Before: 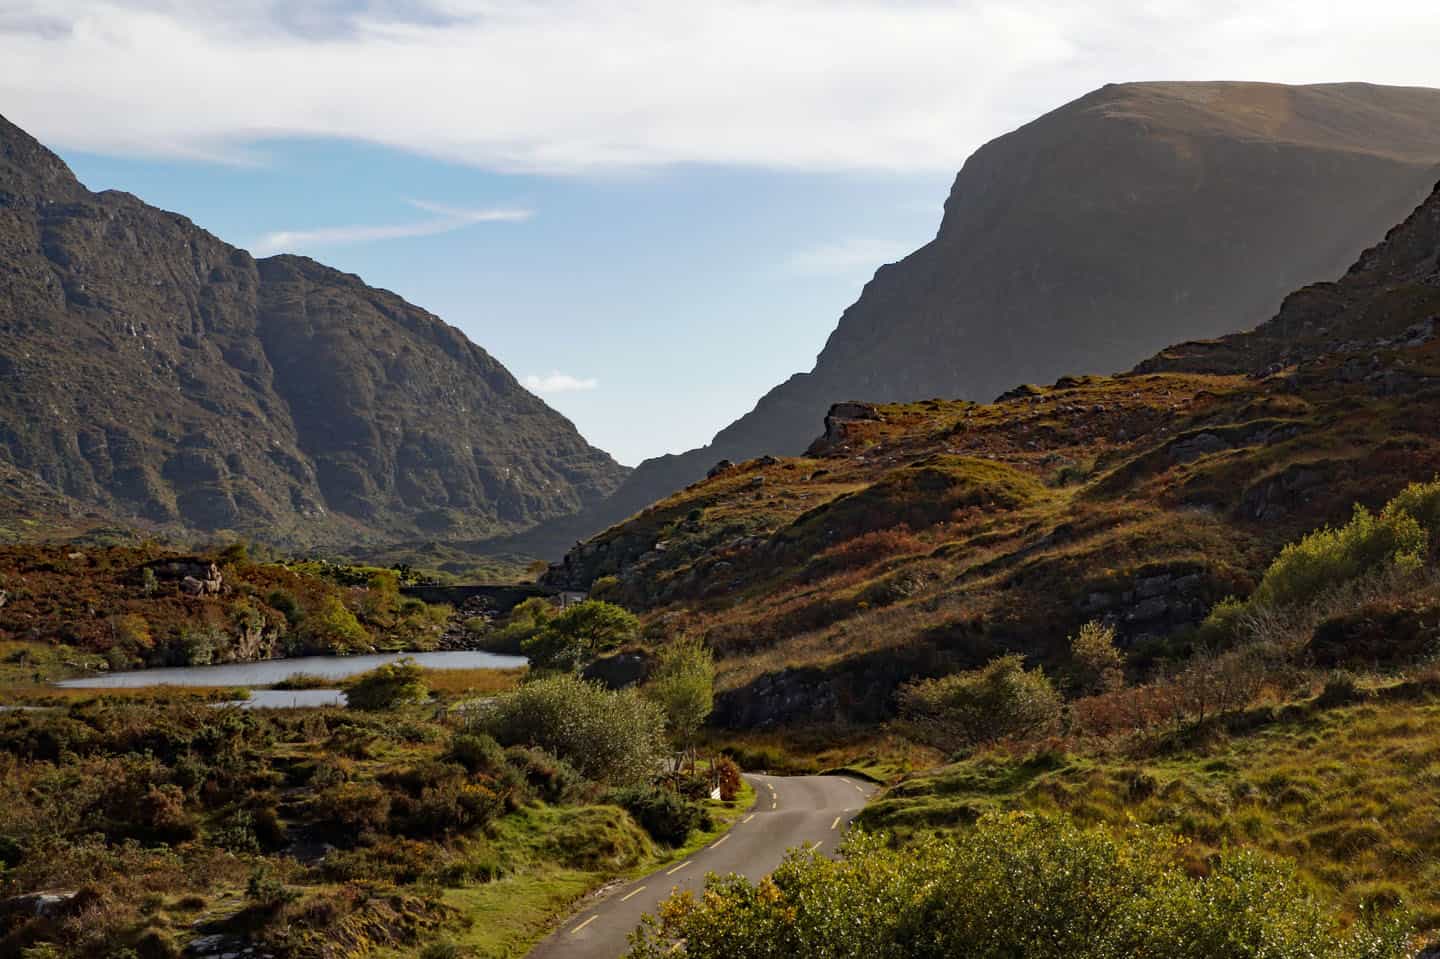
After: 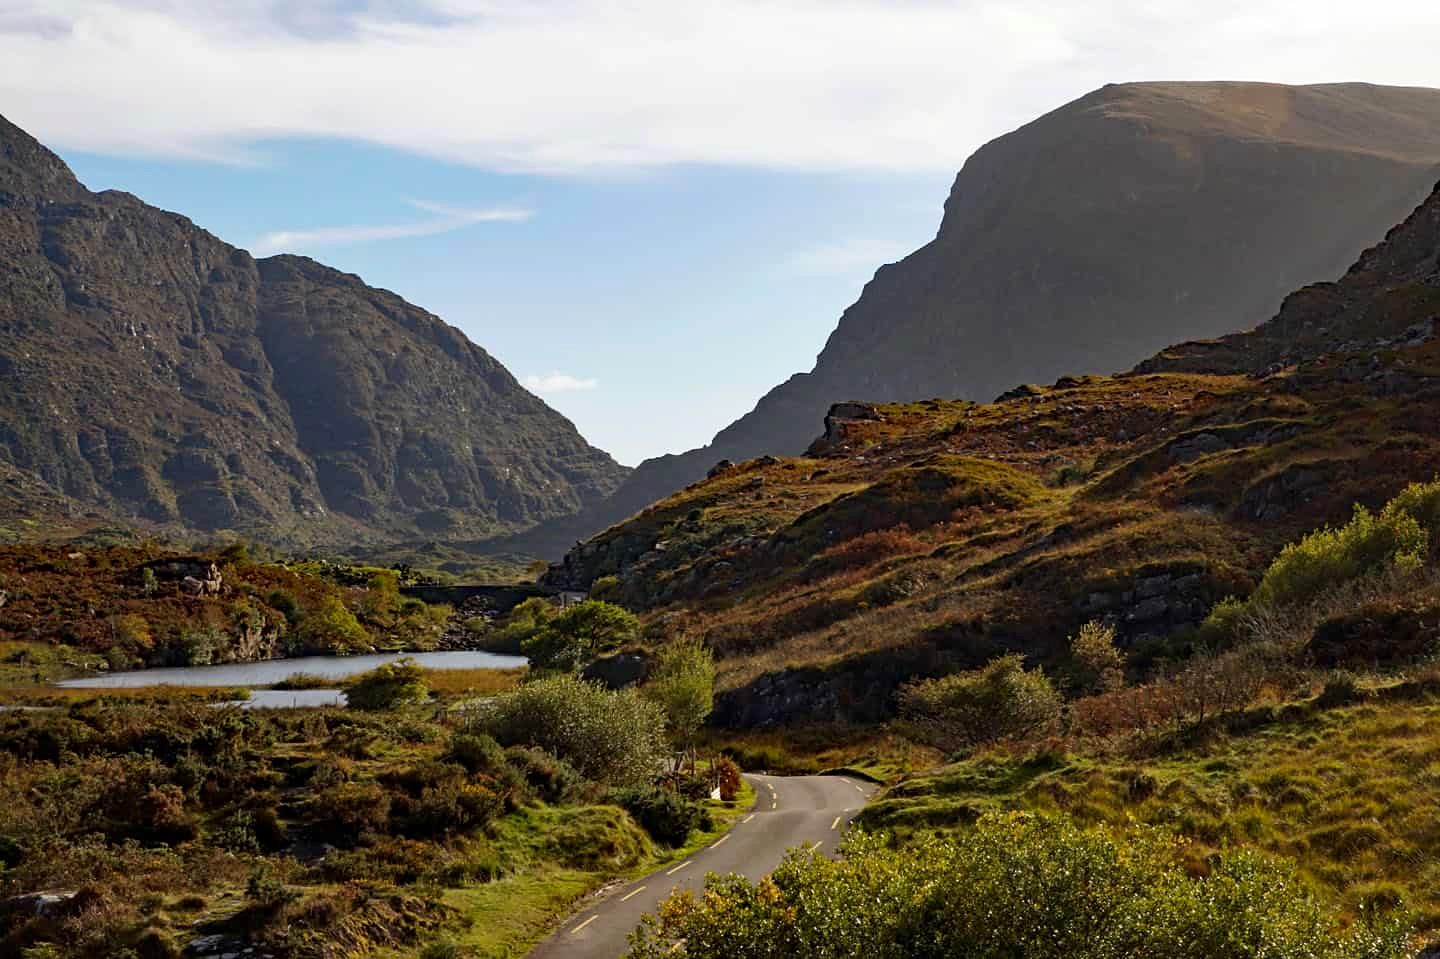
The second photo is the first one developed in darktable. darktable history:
exposure: black level correction 0.001, compensate highlight preservation false
contrast brightness saturation: contrast 0.1, brightness 0.03, saturation 0.09
sharpen: amount 0.2
